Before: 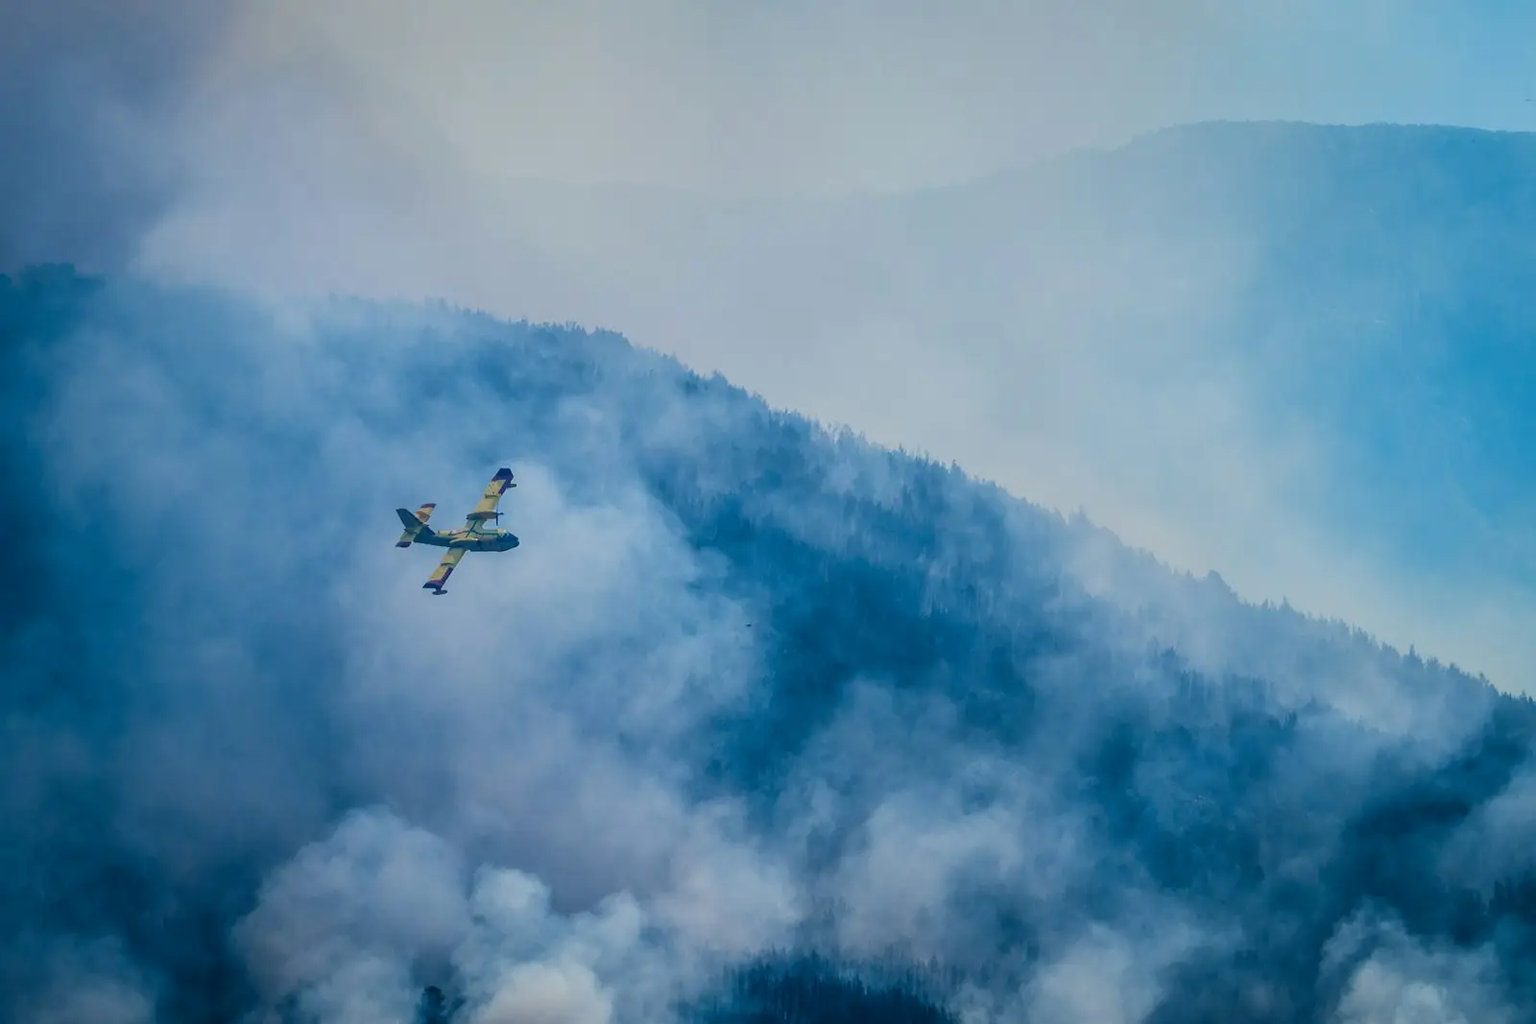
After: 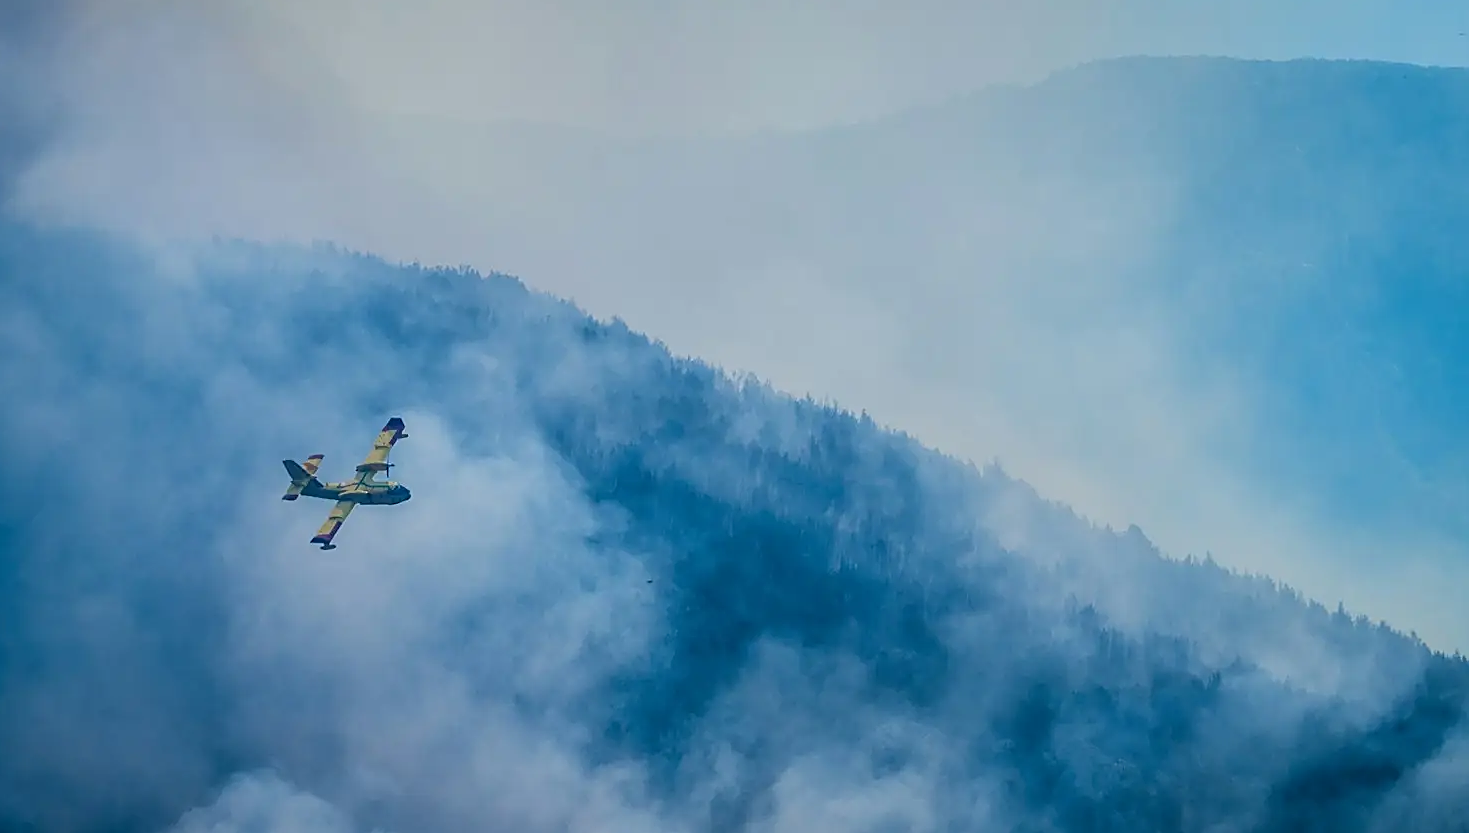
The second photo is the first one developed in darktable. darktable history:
crop: left 8.137%, top 6.607%, bottom 15.309%
sharpen: on, module defaults
